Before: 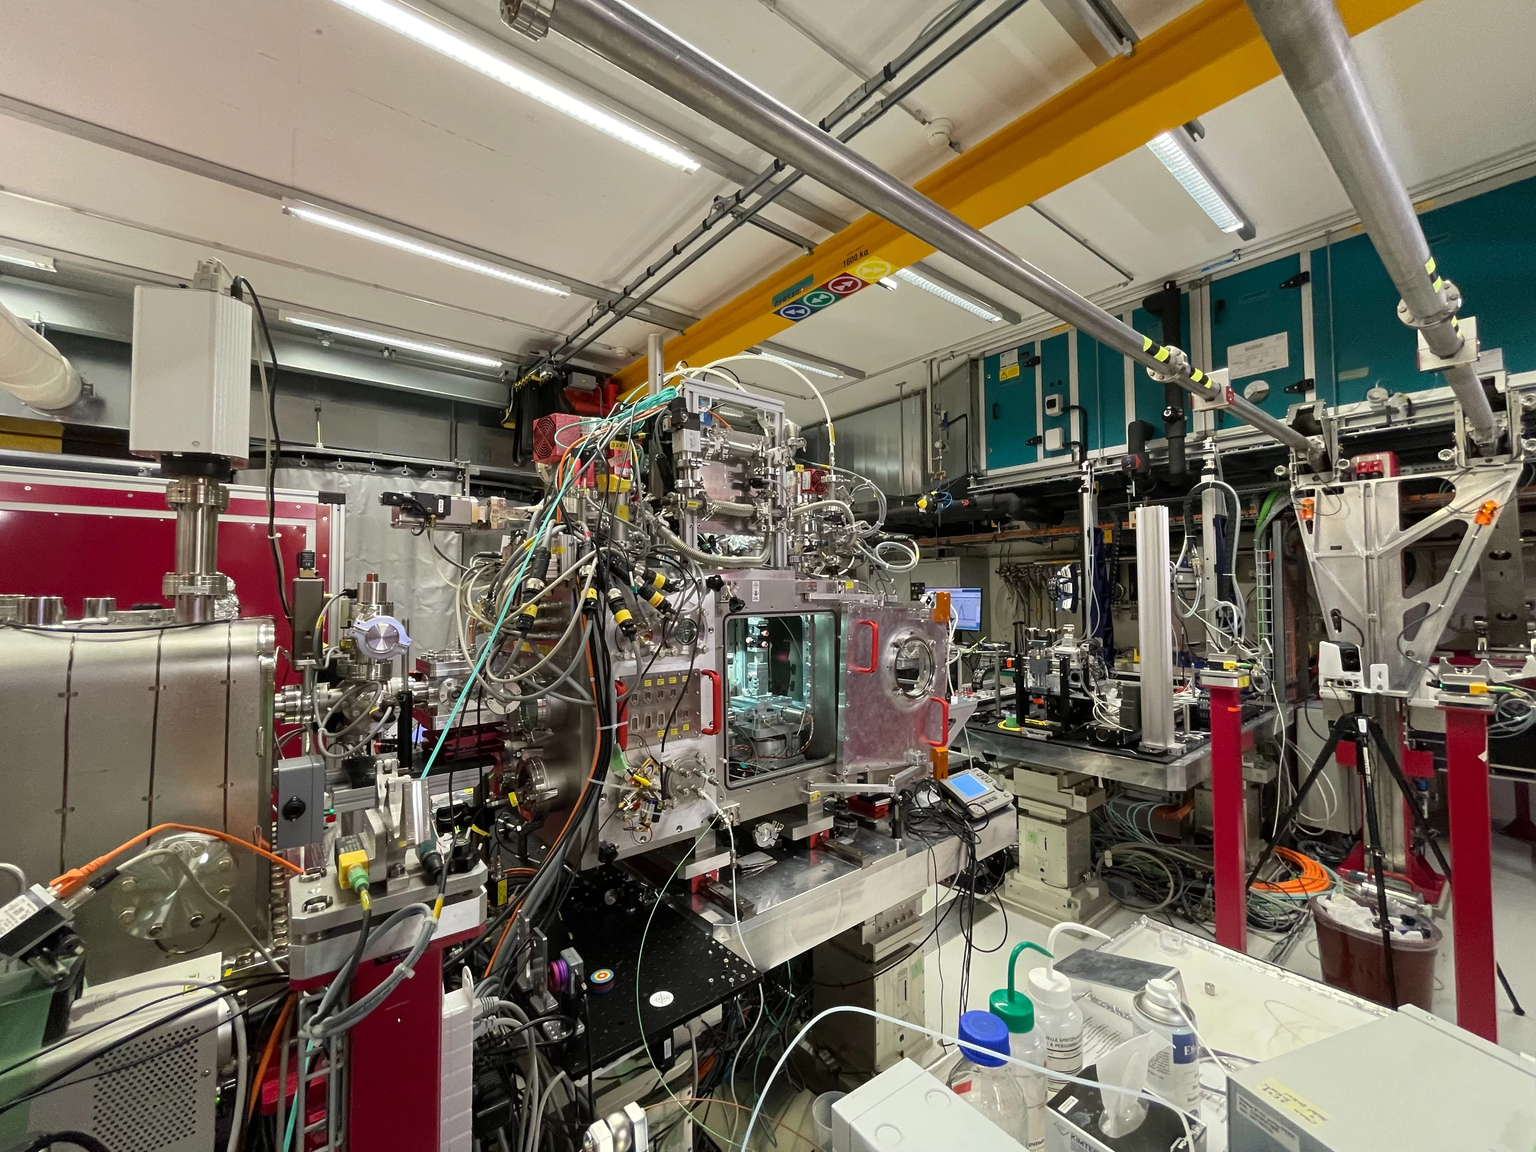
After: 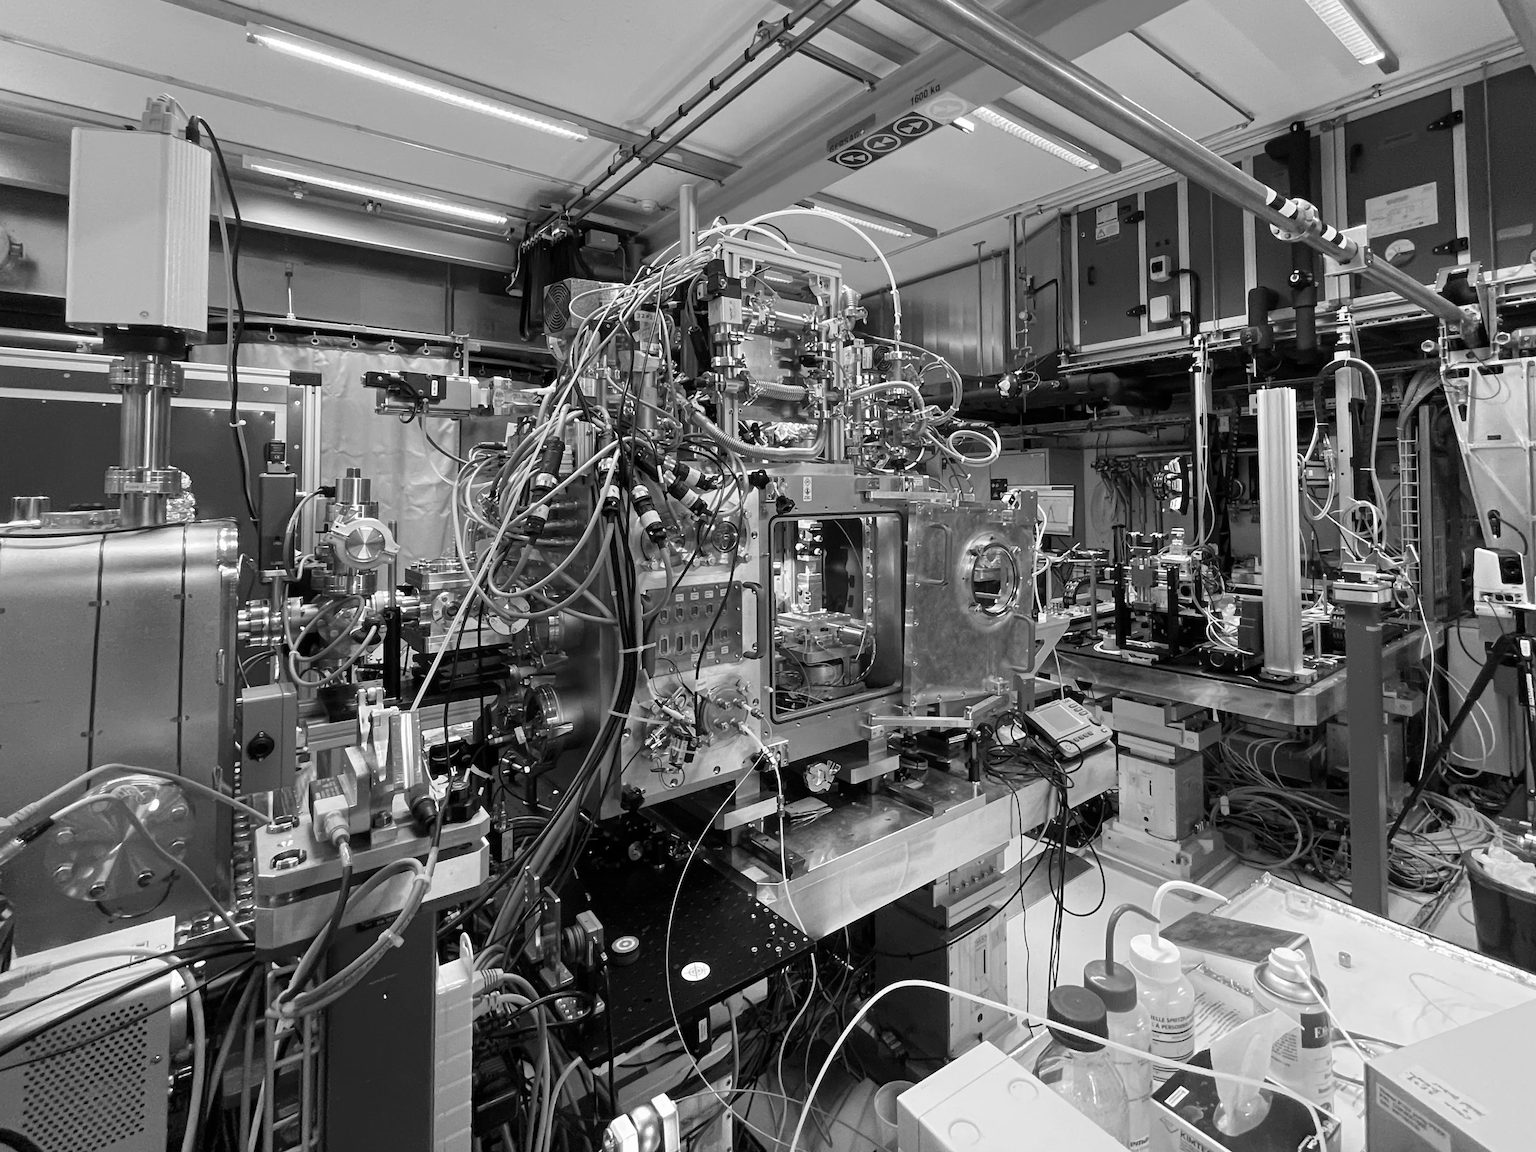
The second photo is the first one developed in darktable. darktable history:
crop and rotate: left 4.842%, top 15.51%, right 10.668%
monochrome: on, module defaults
